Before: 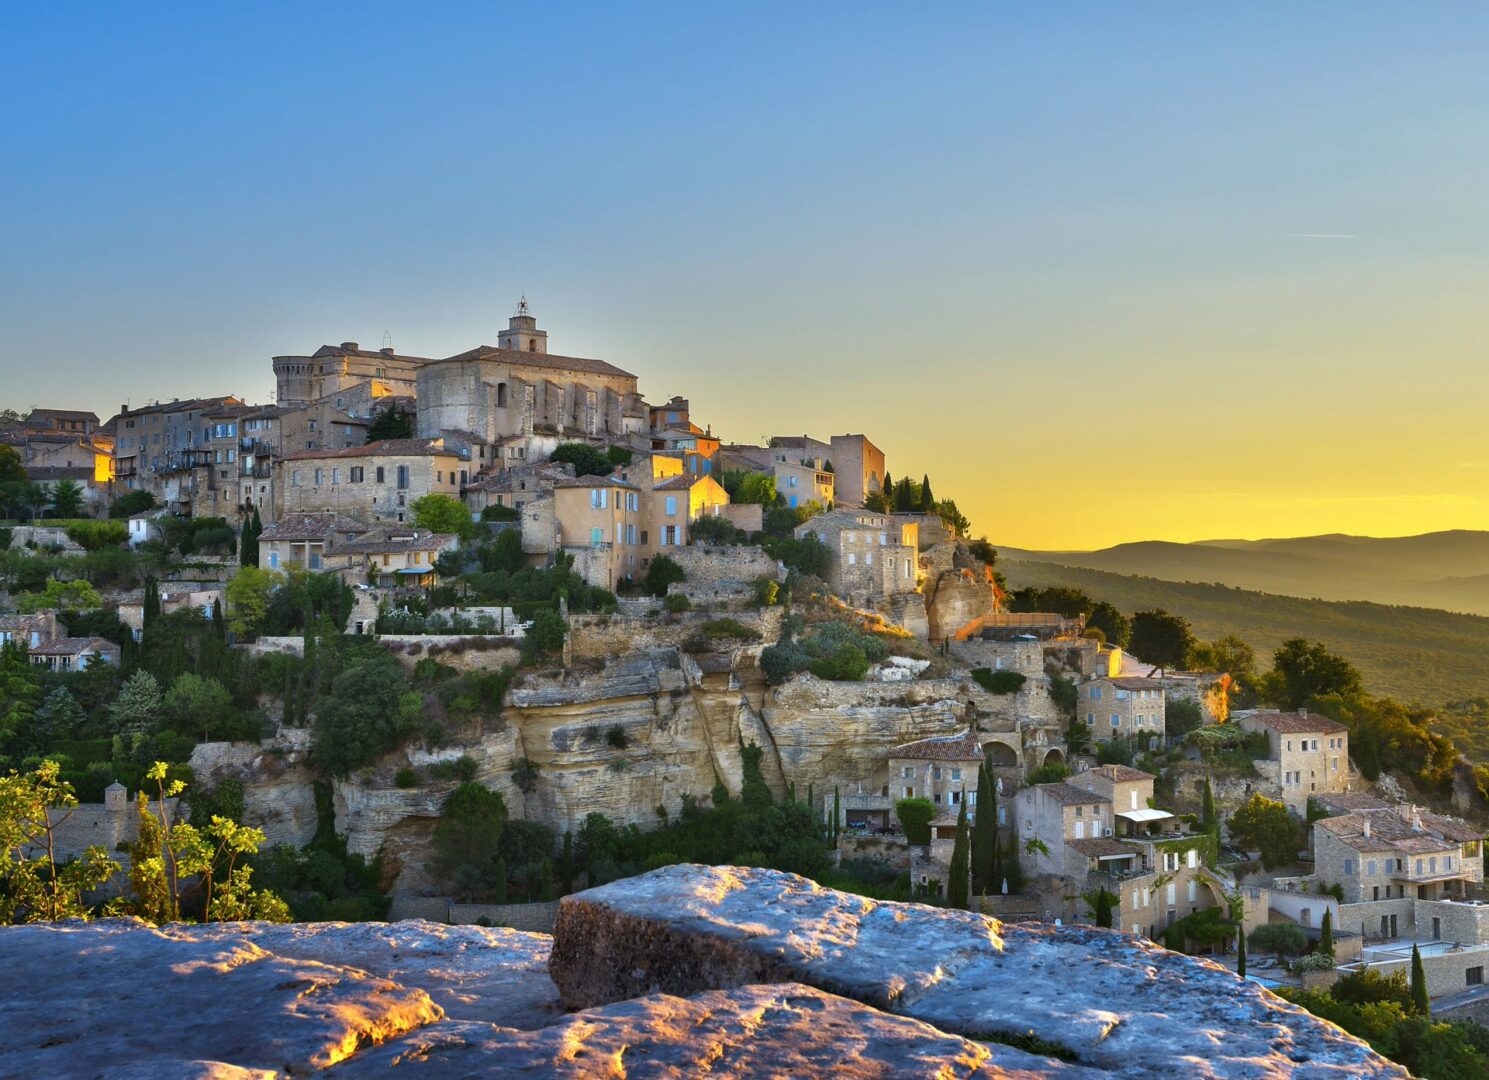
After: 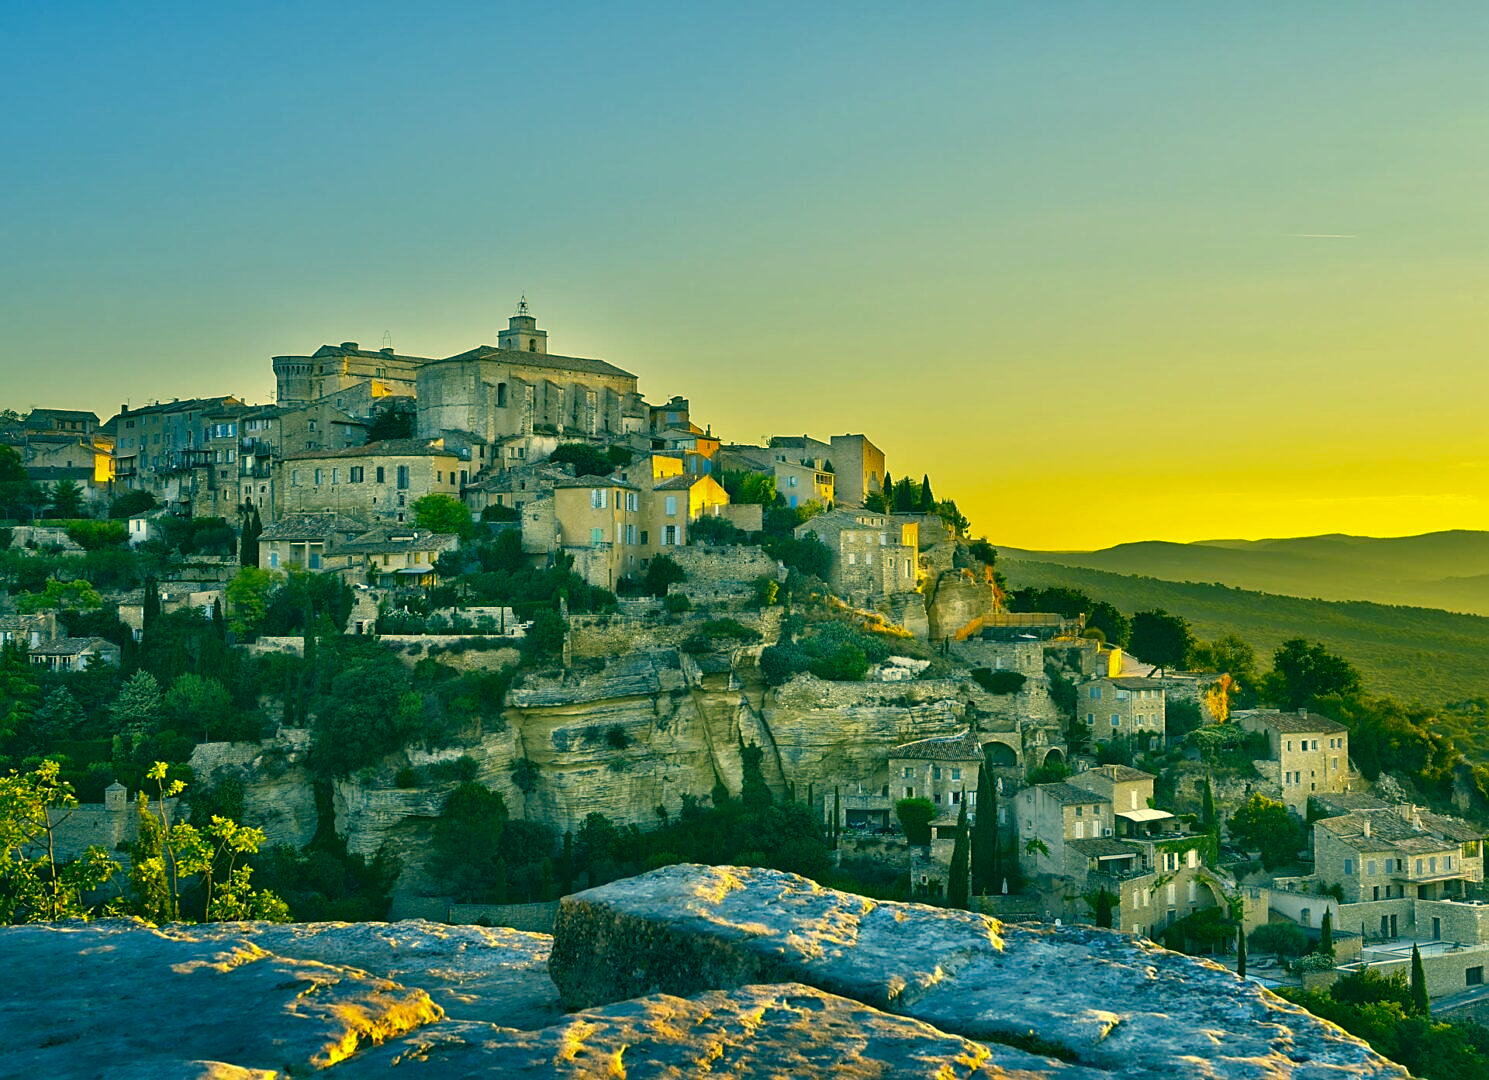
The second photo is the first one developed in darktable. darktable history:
color correction: highlights a* 1.83, highlights b* 34.02, shadows a* -36.68, shadows b* -5.48
sharpen: on, module defaults
white balance: red 0.978, blue 0.999
